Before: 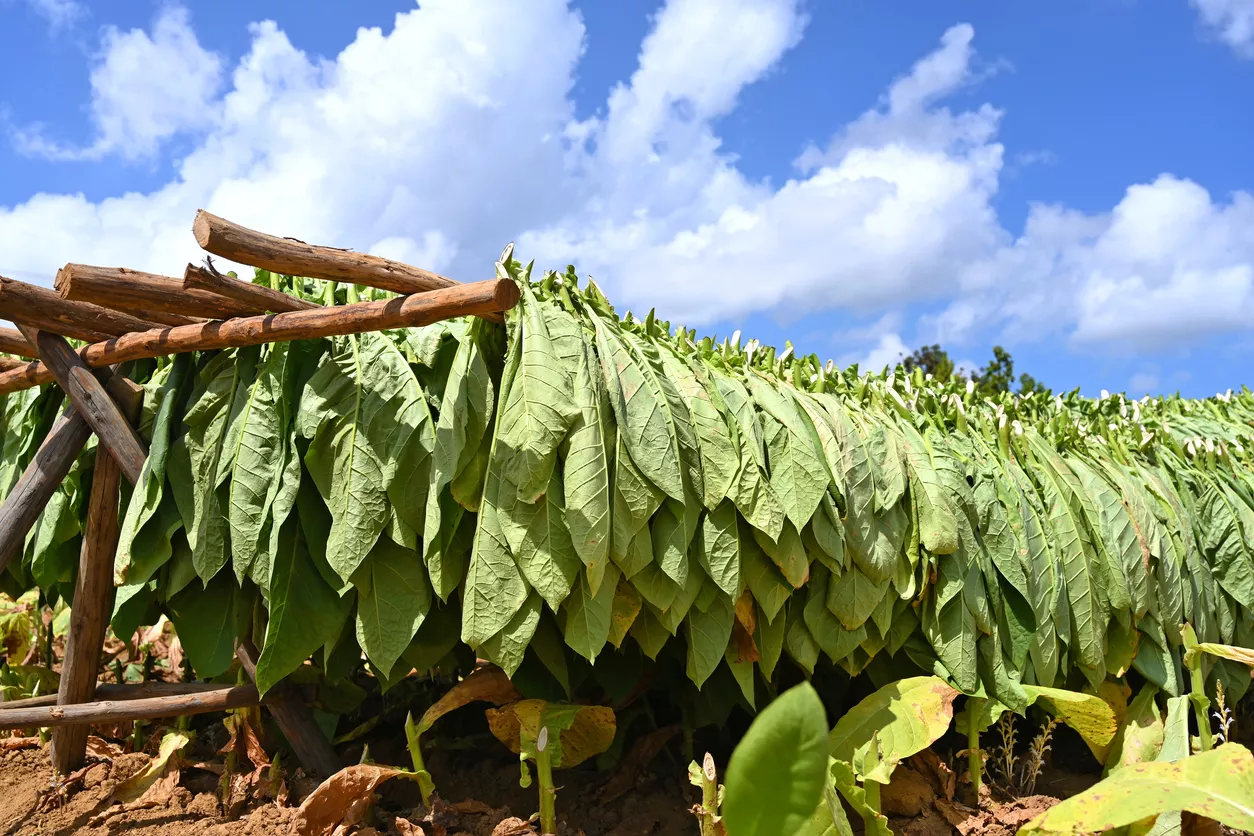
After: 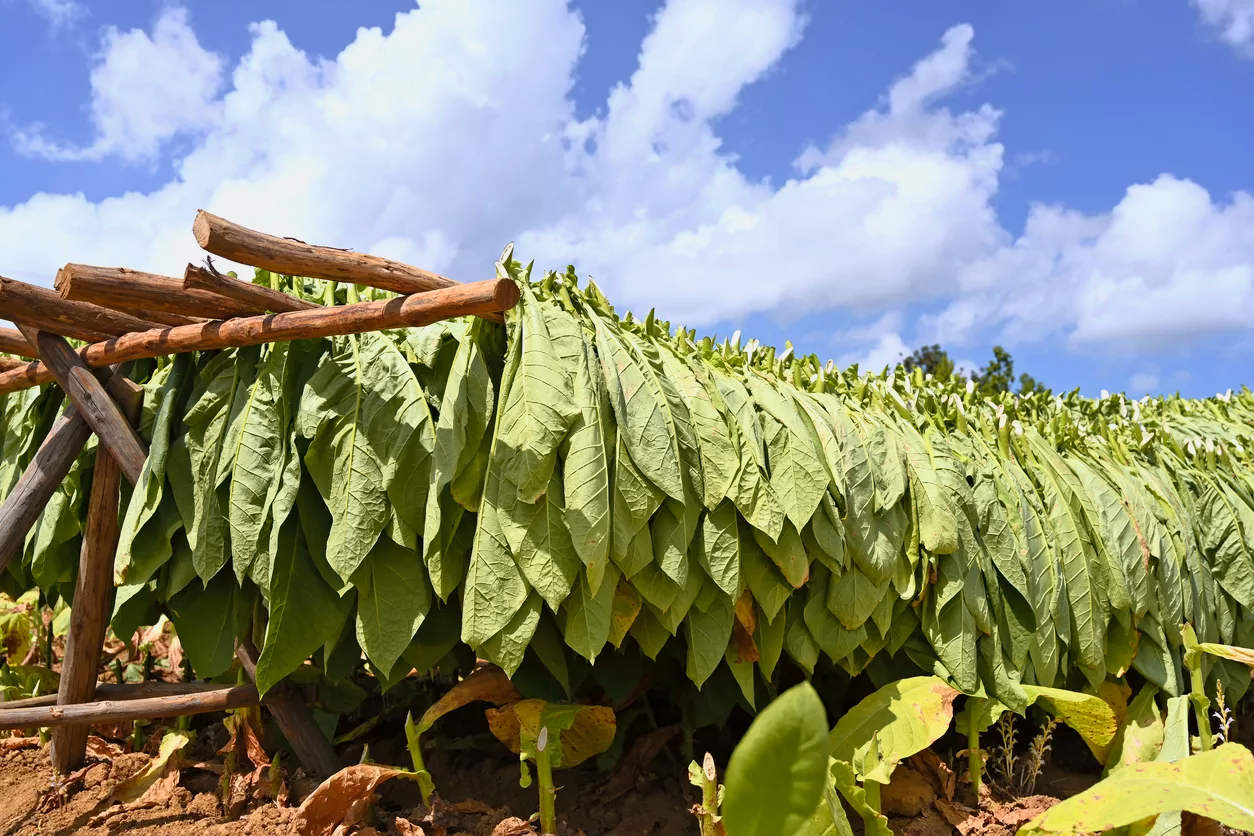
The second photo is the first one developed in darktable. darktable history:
tone curve: curves: ch0 [(0.013, 0) (0.061, 0.068) (0.239, 0.256) (0.502, 0.505) (0.683, 0.676) (0.761, 0.773) (0.858, 0.858) (0.987, 0.945)]; ch1 [(0, 0) (0.172, 0.123) (0.304, 0.288) (0.414, 0.44) (0.472, 0.473) (0.502, 0.508) (0.521, 0.528) (0.583, 0.595) (0.654, 0.673) (0.728, 0.761) (1, 1)]; ch2 [(0, 0) (0.411, 0.424) (0.485, 0.476) (0.502, 0.502) (0.553, 0.557) (0.57, 0.576) (1, 1)], color space Lab, independent channels, preserve colors none
